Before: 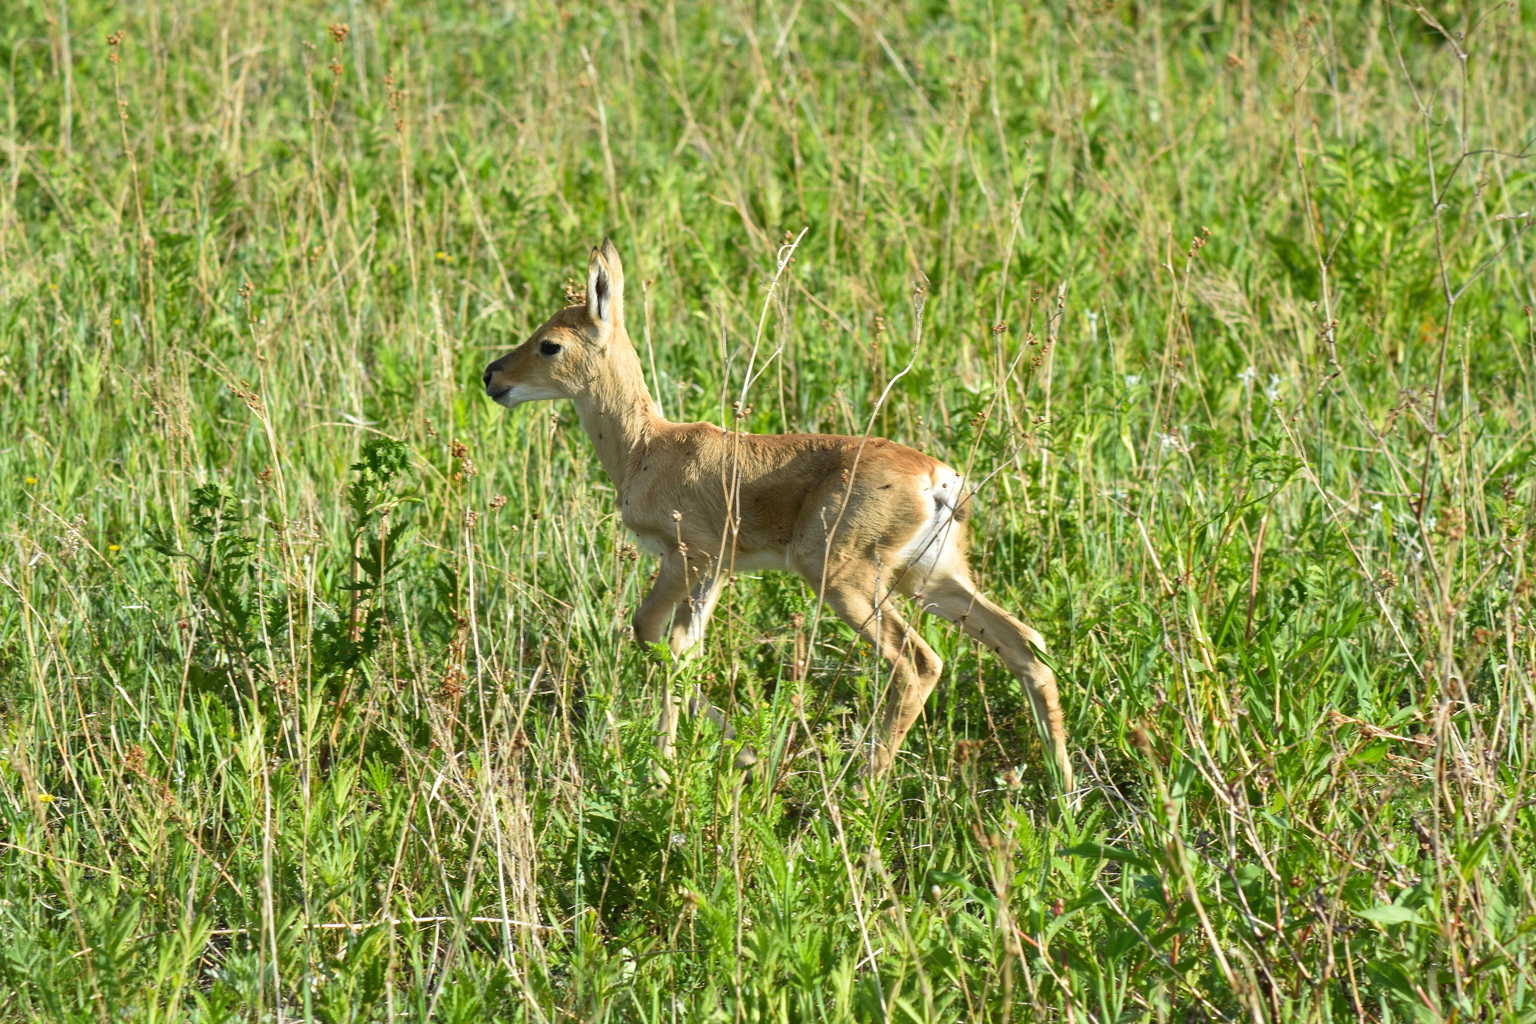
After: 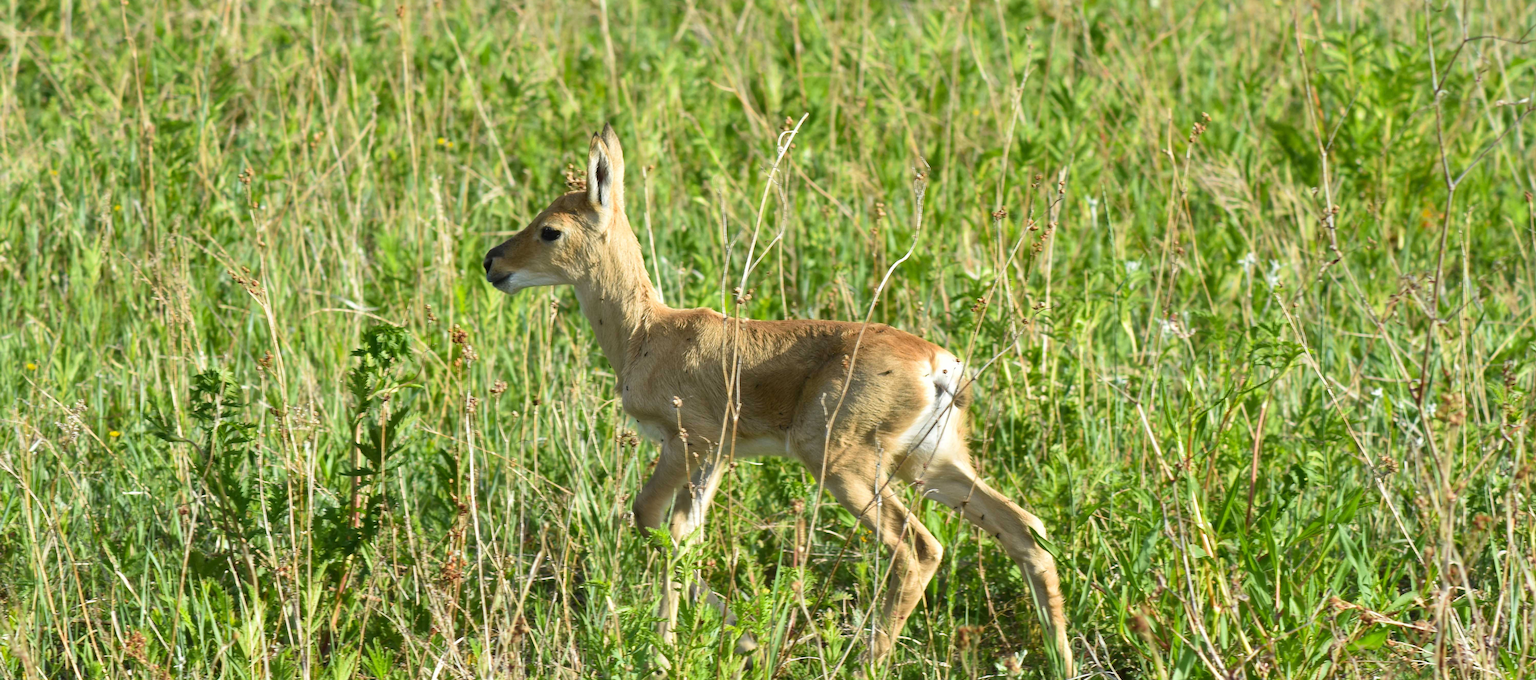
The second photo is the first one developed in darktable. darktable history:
crop: top 11.185%, bottom 22.33%
